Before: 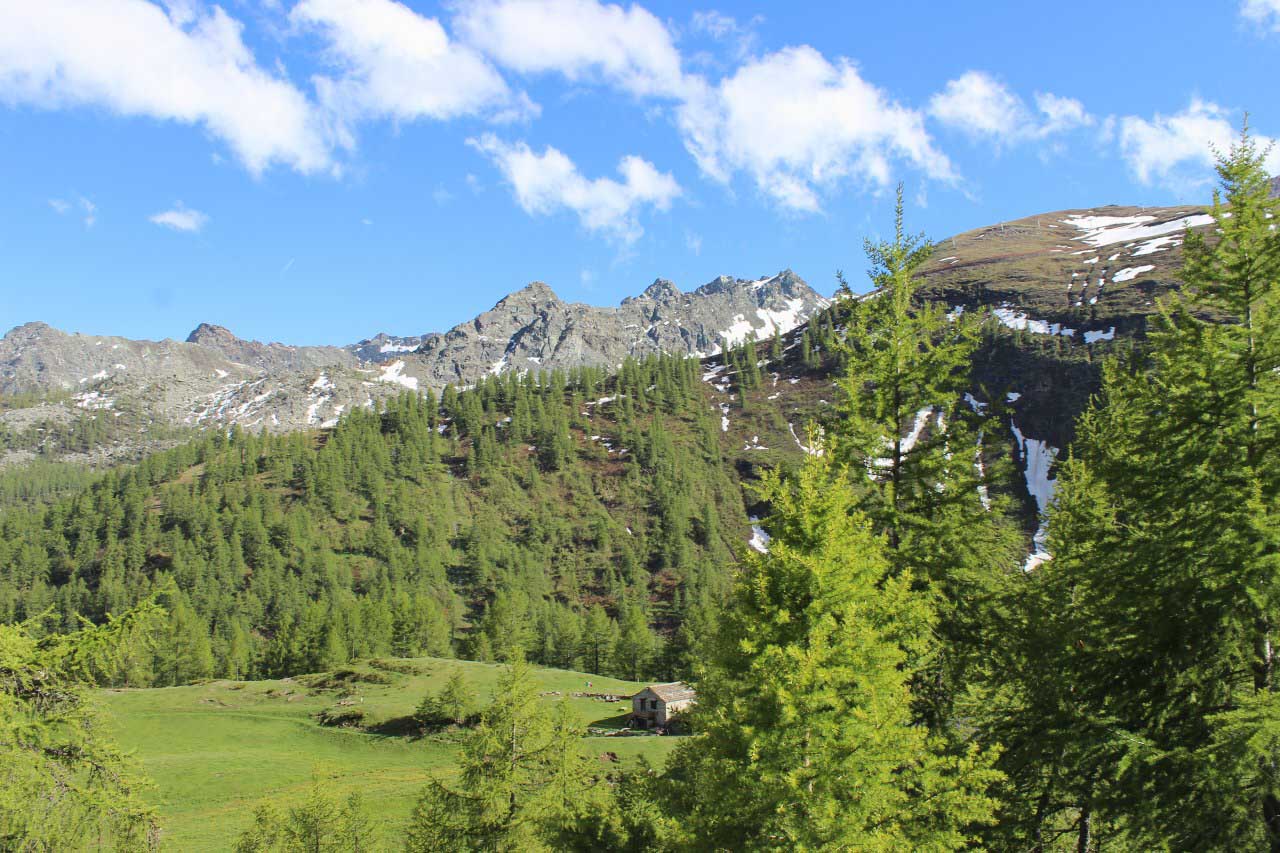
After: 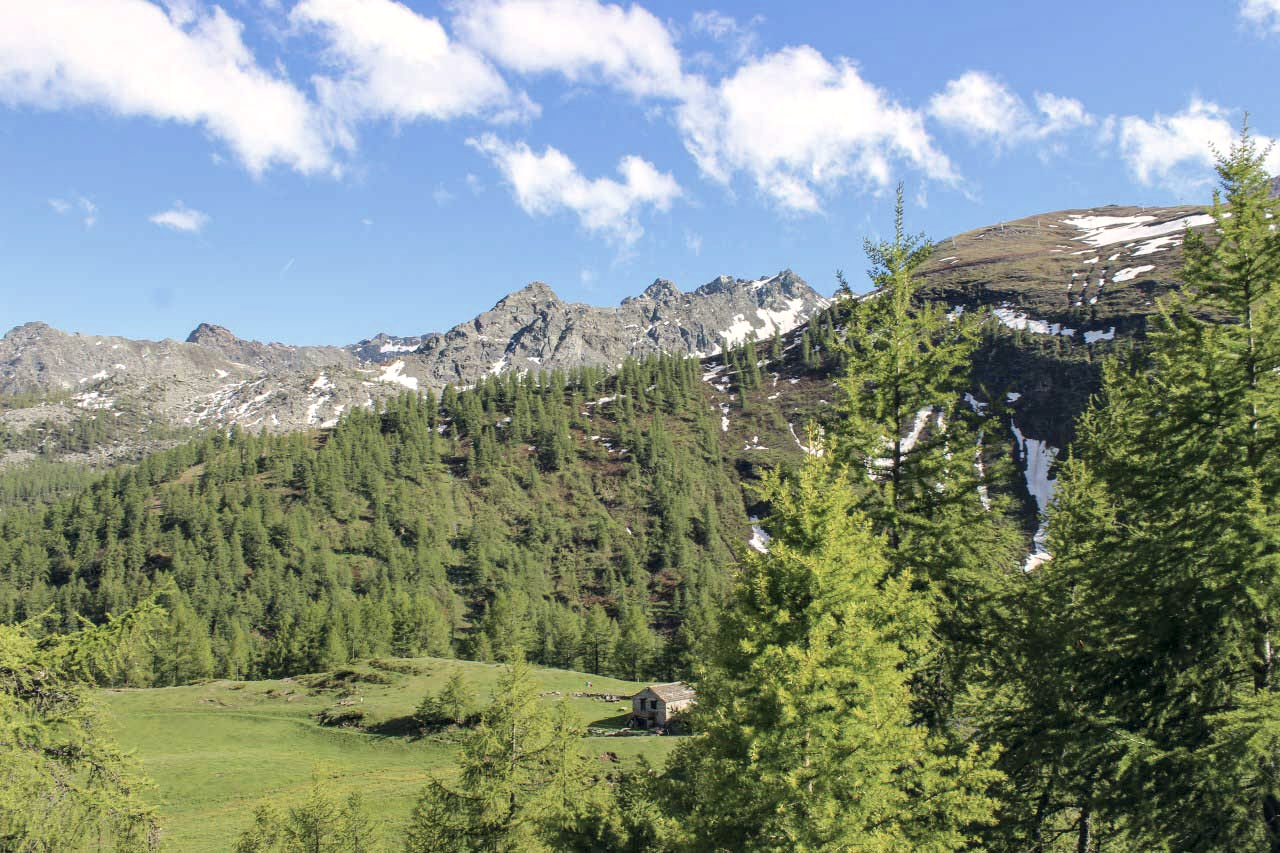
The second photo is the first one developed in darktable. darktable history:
local contrast: on, module defaults
color correction: highlights a* 2.89, highlights b* 5, shadows a* -1.49, shadows b* -4.82, saturation 0.806
